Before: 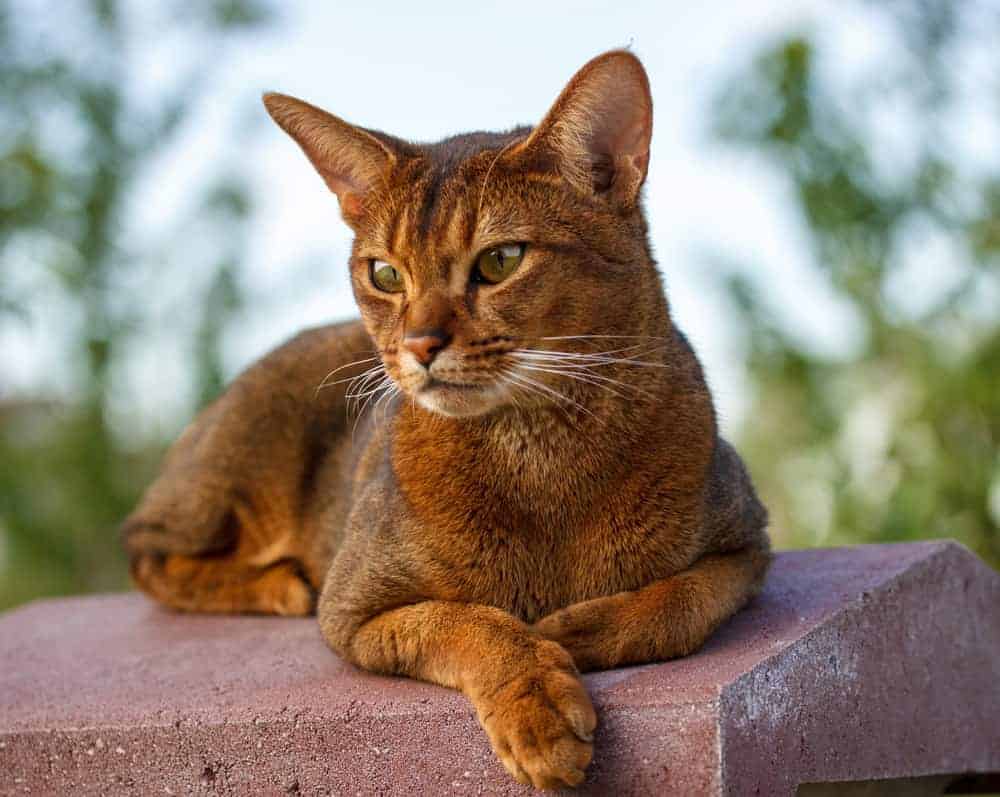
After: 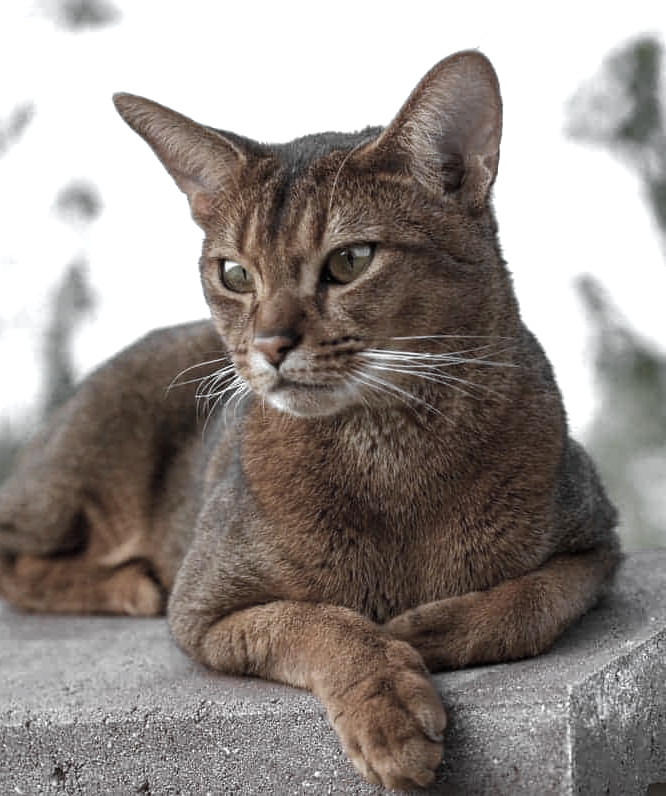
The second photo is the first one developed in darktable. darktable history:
crop and rotate: left 15.055%, right 18.278%
color correction: highlights a* -9.35, highlights b* -23.15
color zones: curves: ch0 [(0, 0.613) (0.01, 0.613) (0.245, 0.448) (0.498, 0.529) (0.642, 0.665) (0.879, 0.777) (0.99, 0.613)]; ch1 [(0, 0.035) (0.121, 0.189) (0.259, 0.197) (0.415, 0.061) (0.589, 0.022) (0.732, 0.022) (0.857, 0.026) (0.991, 0.053)]
white balance: emerald 1
